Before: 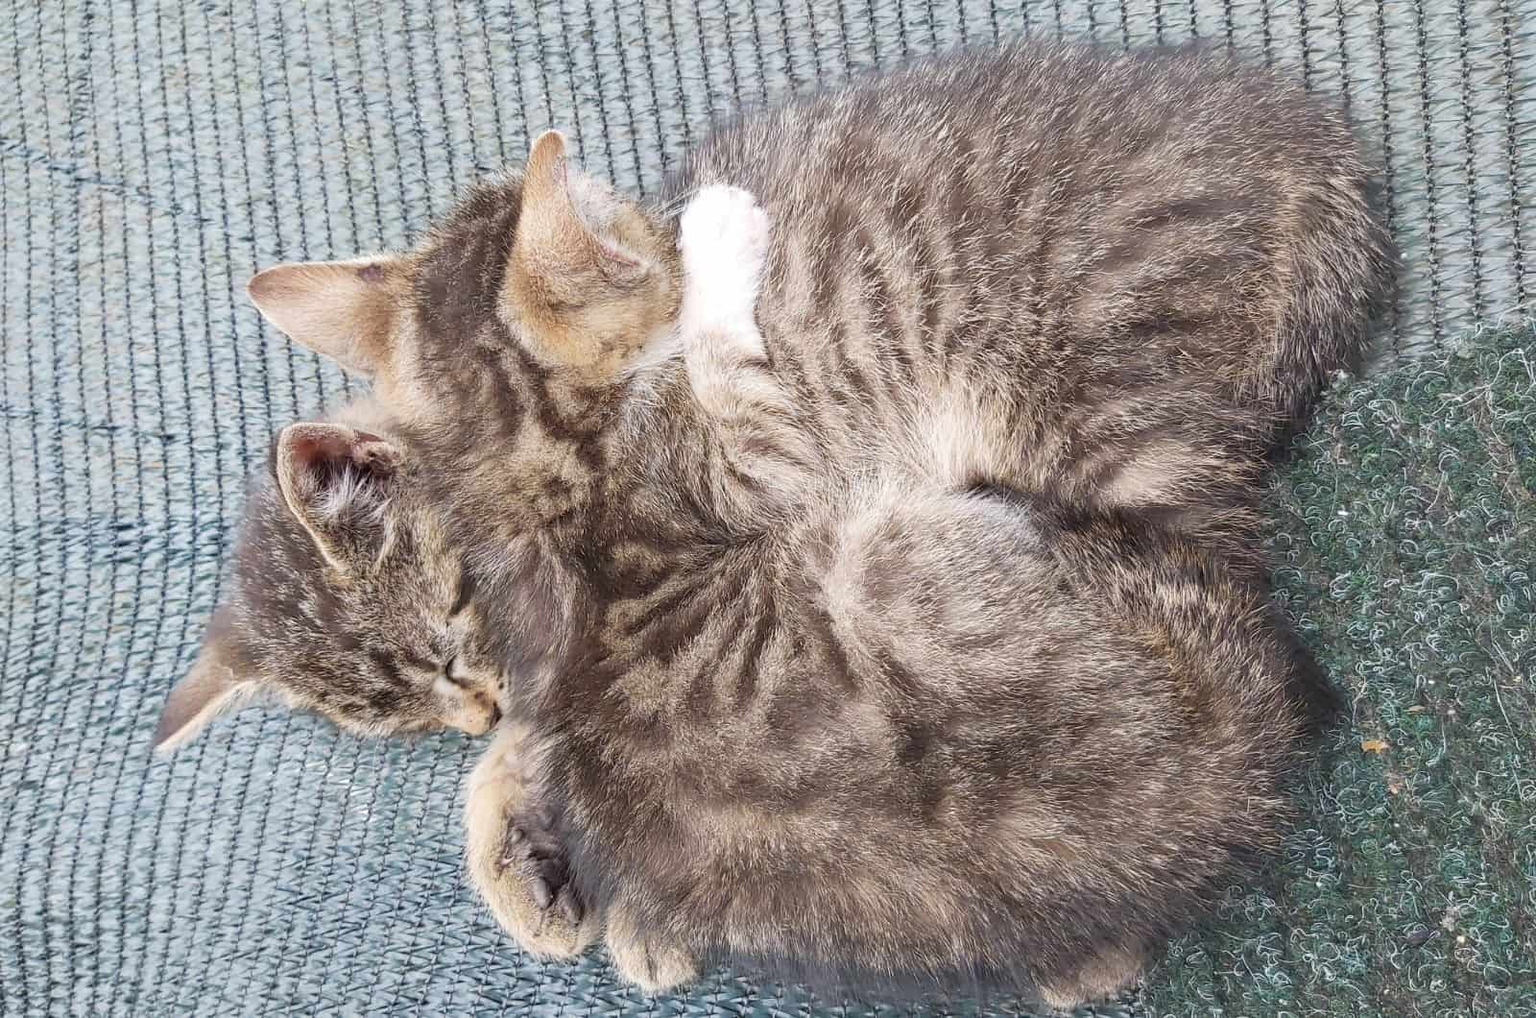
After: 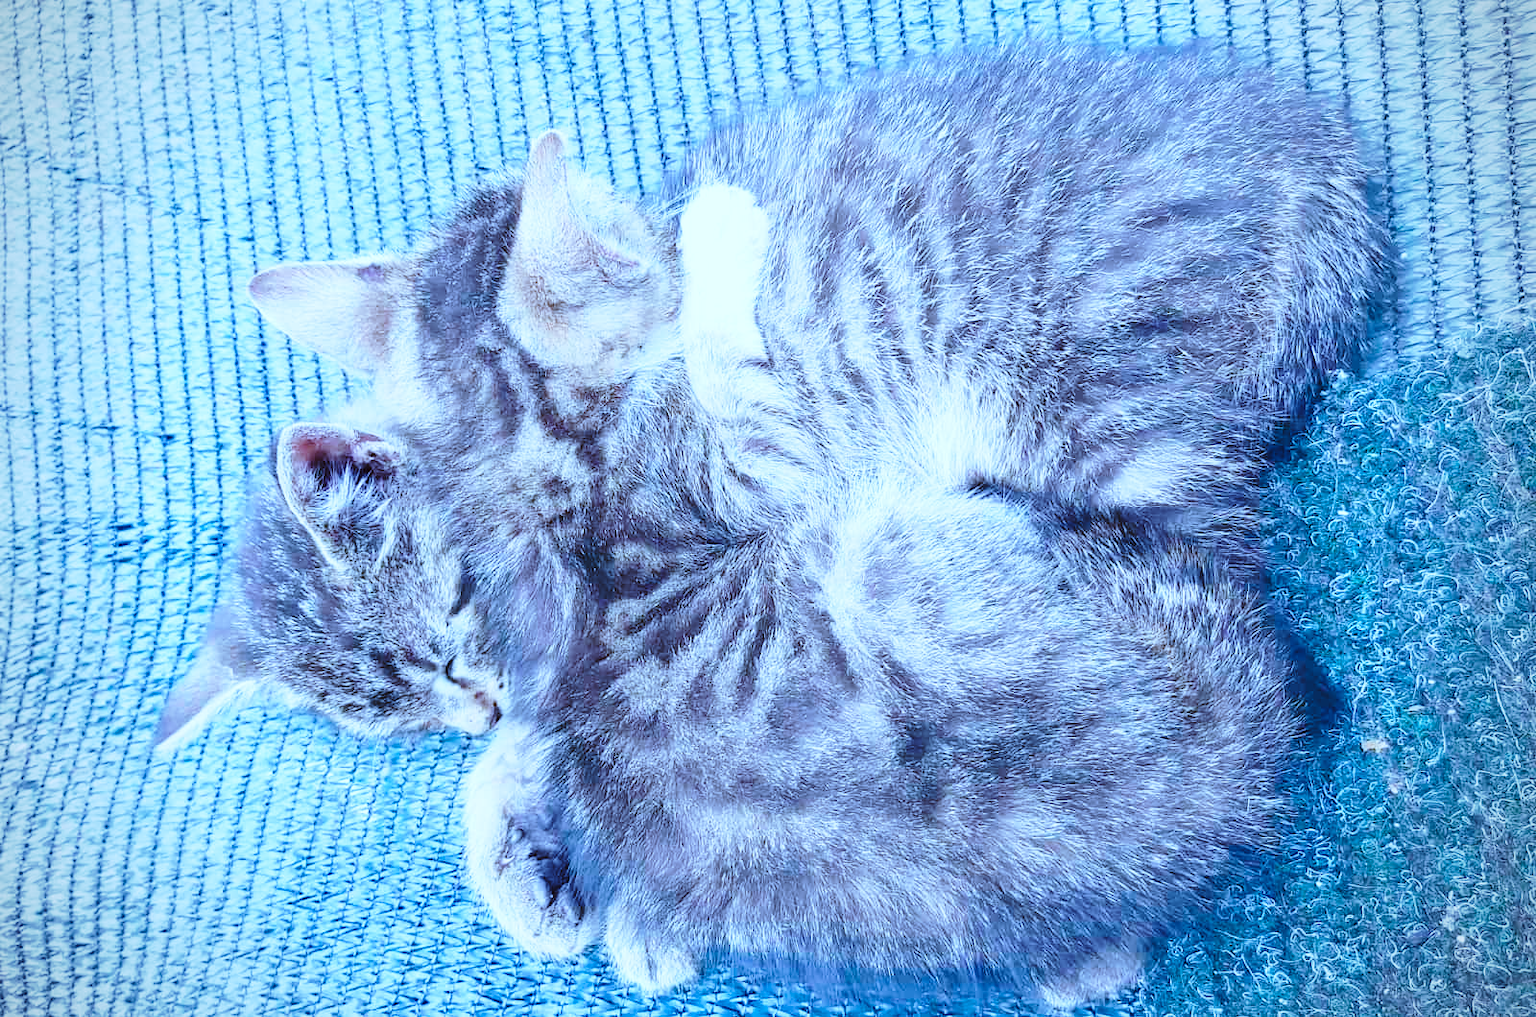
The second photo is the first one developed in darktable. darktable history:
base curve: curves: ch0 [(0, 0) (0.028, 0.03) (0.121, 0.232) (0.46, 0.748) (0.859, 0.968) (1, 1)], preserve colors none
color calibration: illuminant as shot in camera, x 0.462, y 0.417, temperature 2654.88 K, gamut compression 0.99
vignetting: fall-off radius 60.83%
